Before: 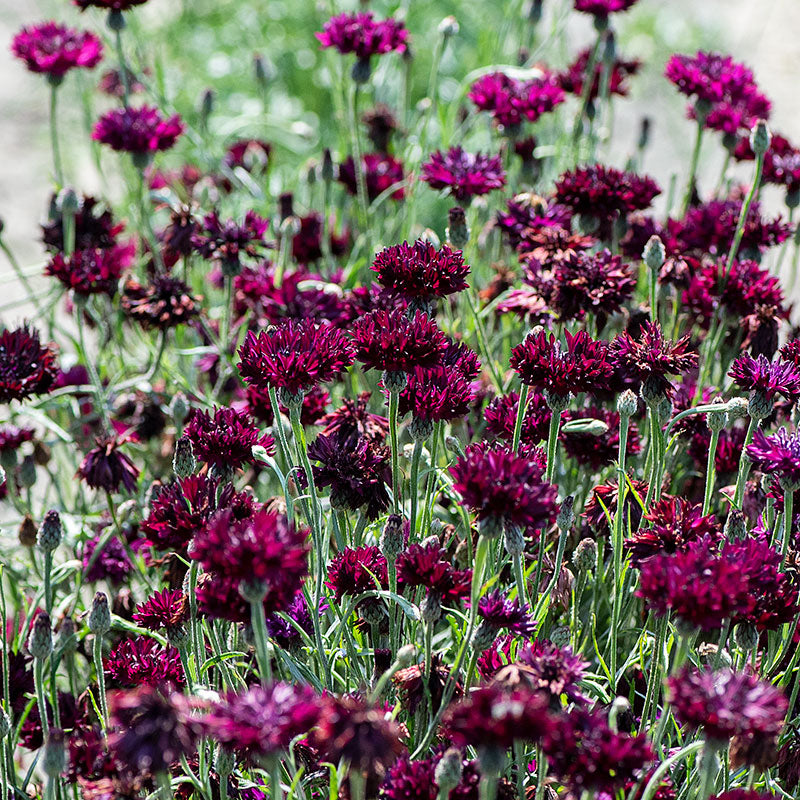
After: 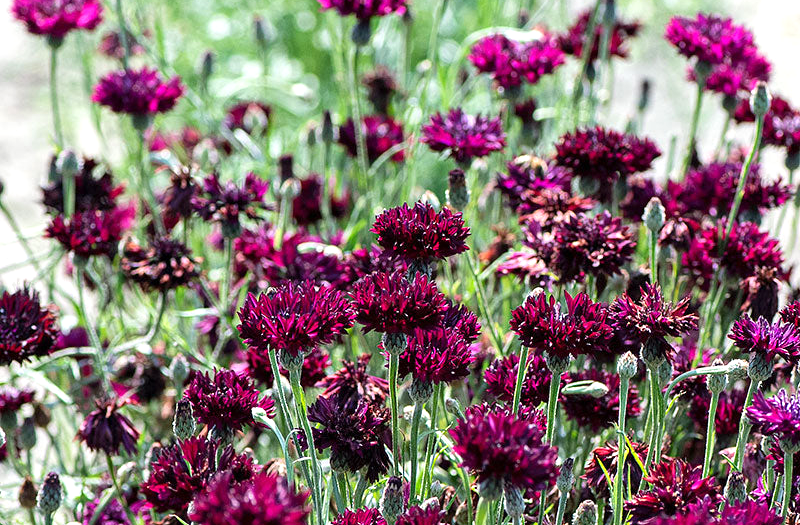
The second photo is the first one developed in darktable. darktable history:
exposure: exposure 0.4 EV, compensate highlight preservation false
crop and rotate: top 4.848%, bottom 29.503%
